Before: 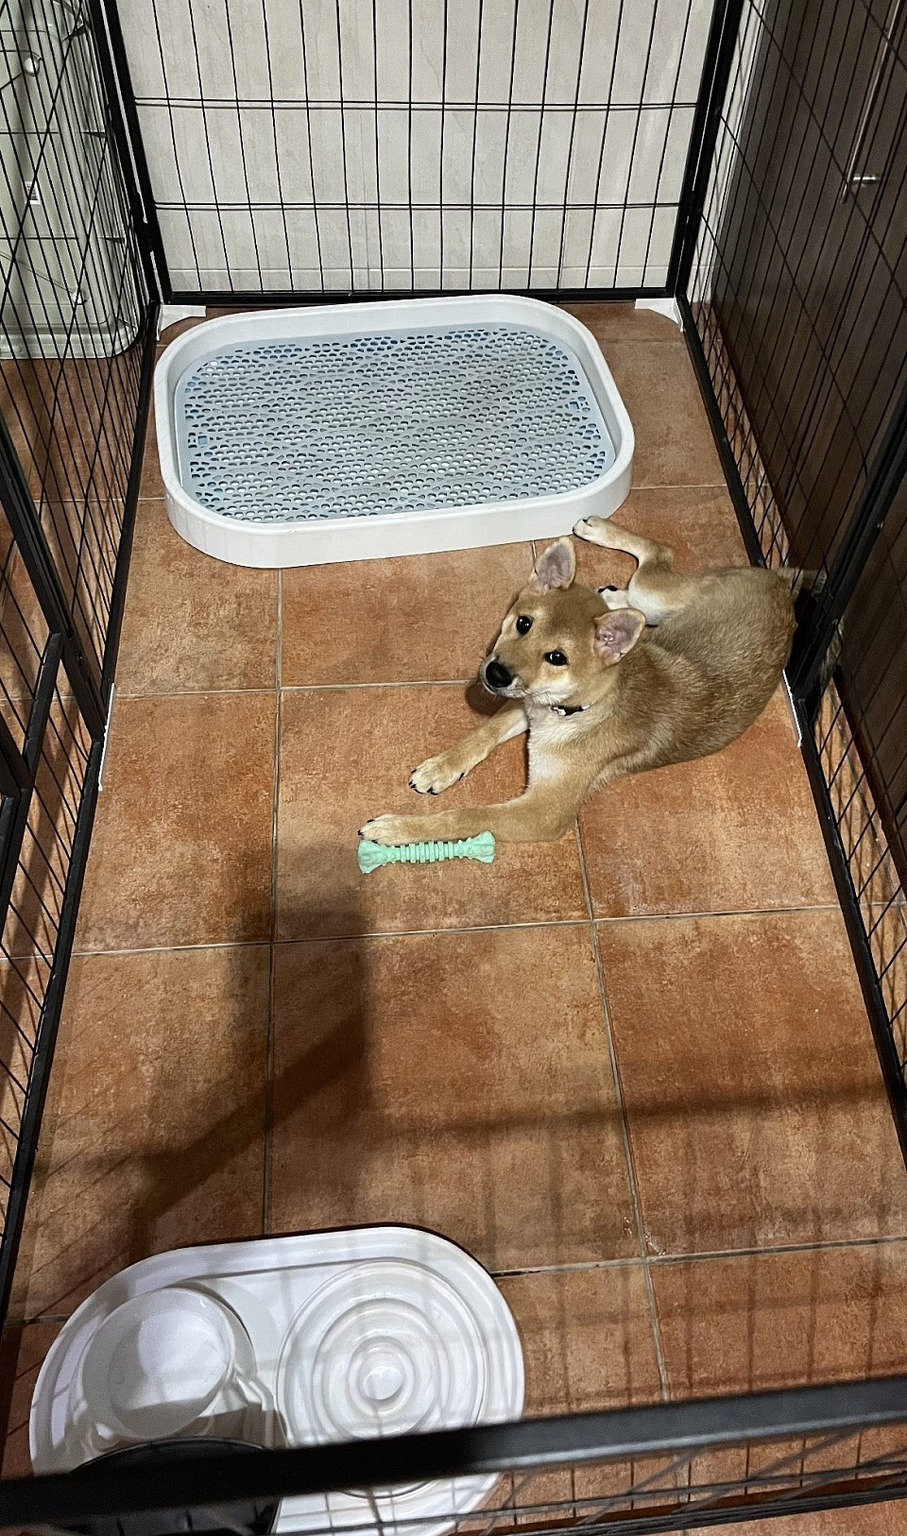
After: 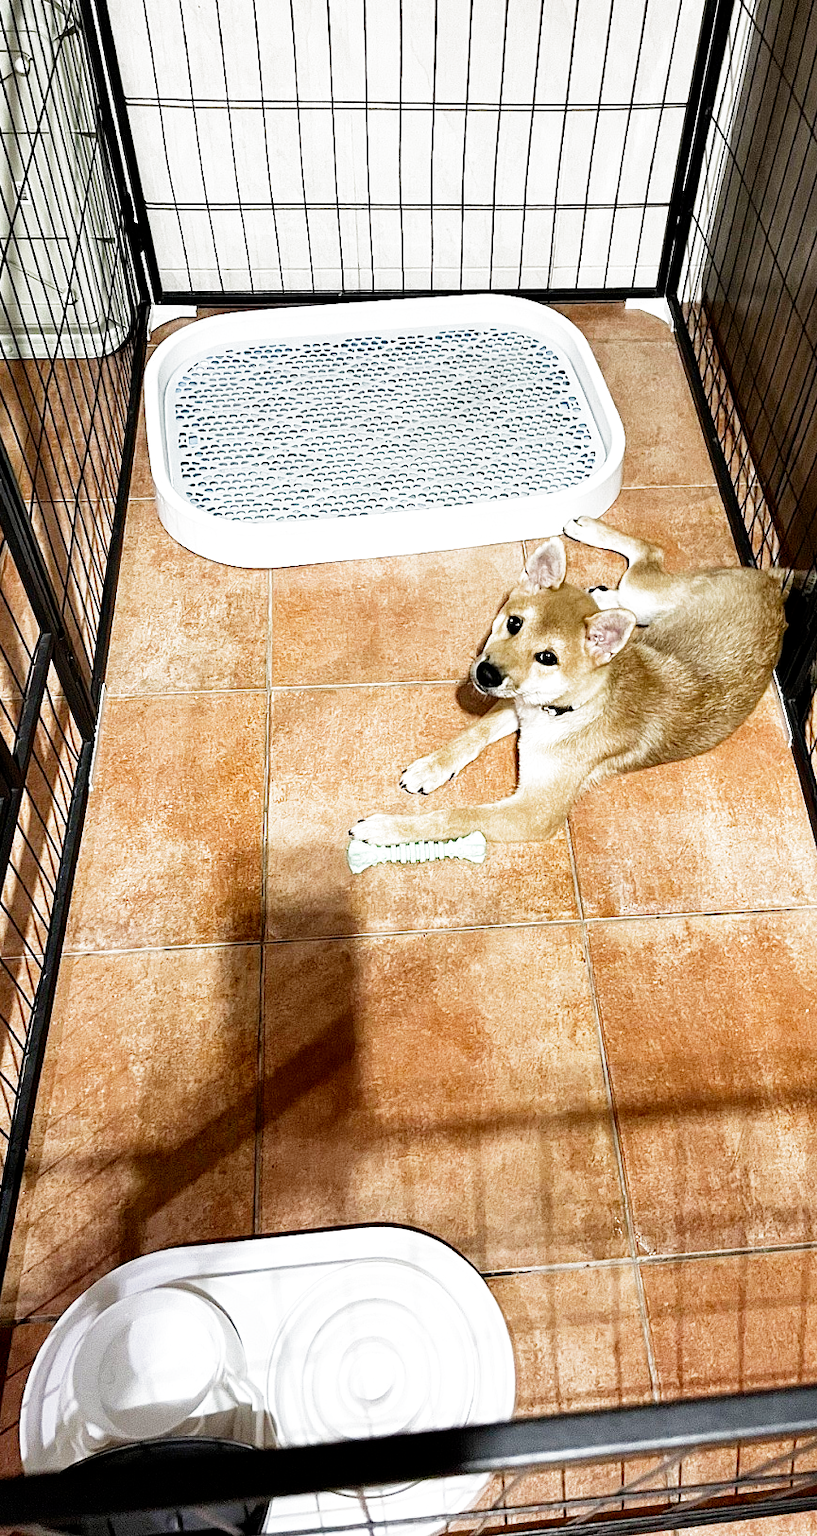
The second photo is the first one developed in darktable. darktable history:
crop and rotate: left 1.088%, right 8.807%
filmic rgb: middle gray luminance 12.74%, black relative exposure -10.13 EV, white relative exposure 3.47 EV, threshold 6 EV, target black luminance 0%, hardness 5.74, latitude 44.69%, contrast 1.221, highlights saturation mix 5%, shadows ↔ highlights balance 26.78%, add noise in highlights 0, preserve chrominance no, color science v3 (2019), use custom middle-gray values true, iterations of high-quality reconstruction 0, contrast in highlights soft, enable highlight reconstruction true
exposure: black level correction 0, exposure 0.7 EV, compensate exposure bias true, compensate highlight preservation false
